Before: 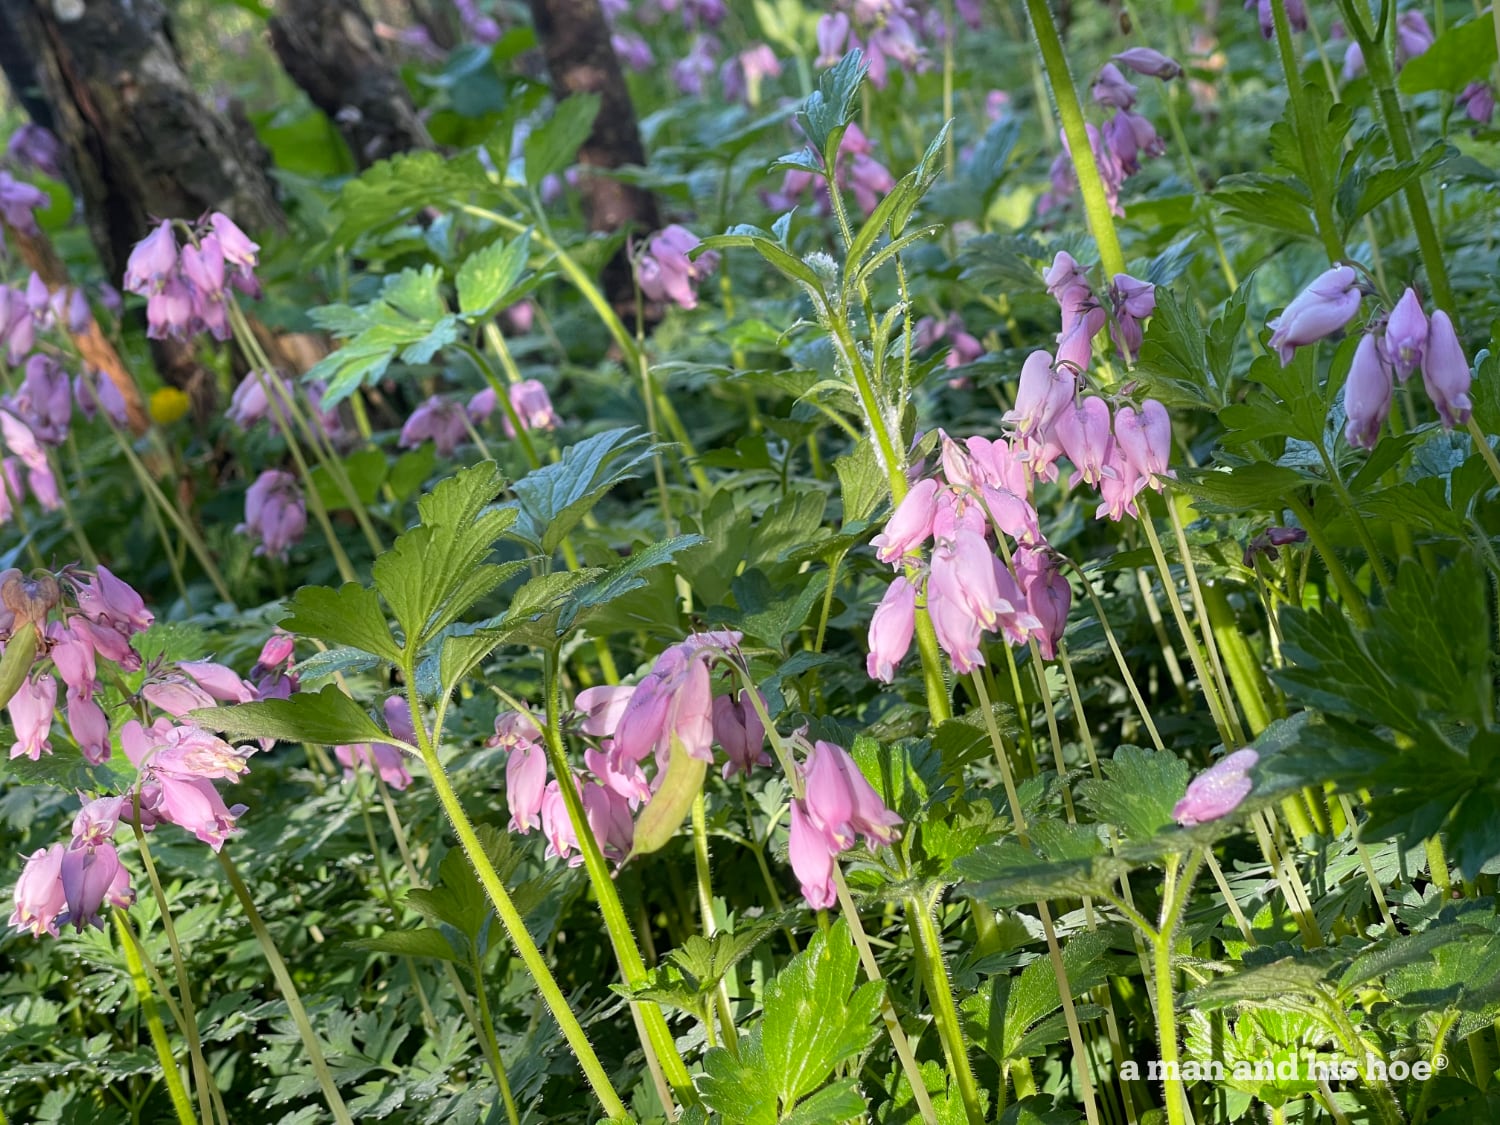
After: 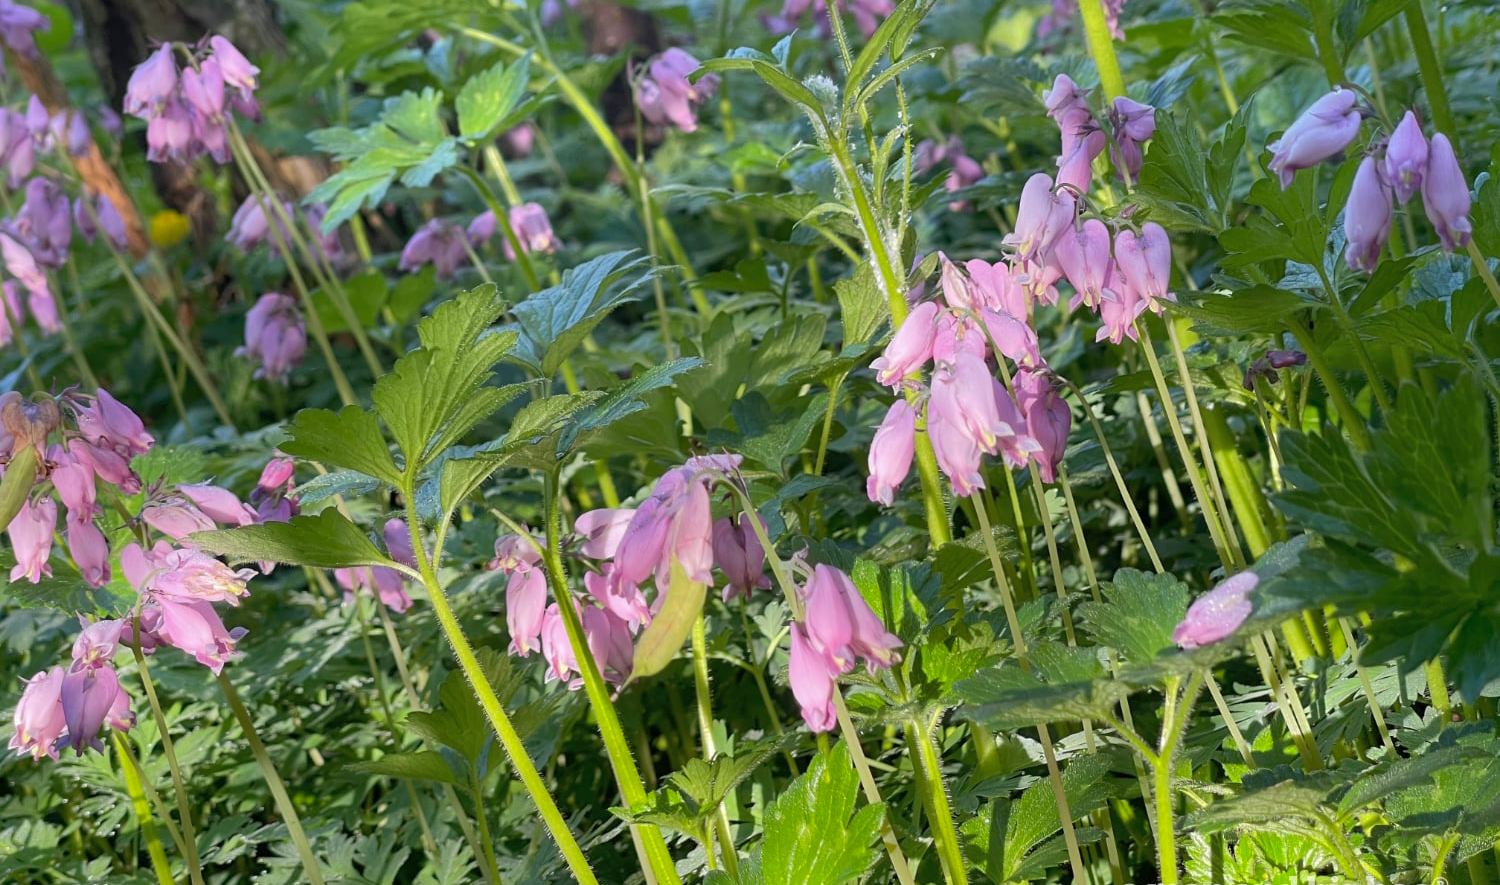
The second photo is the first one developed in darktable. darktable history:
crop and rotate: top 15.774%, bottom 5.506%
shadows and highlights: on, module defaults
